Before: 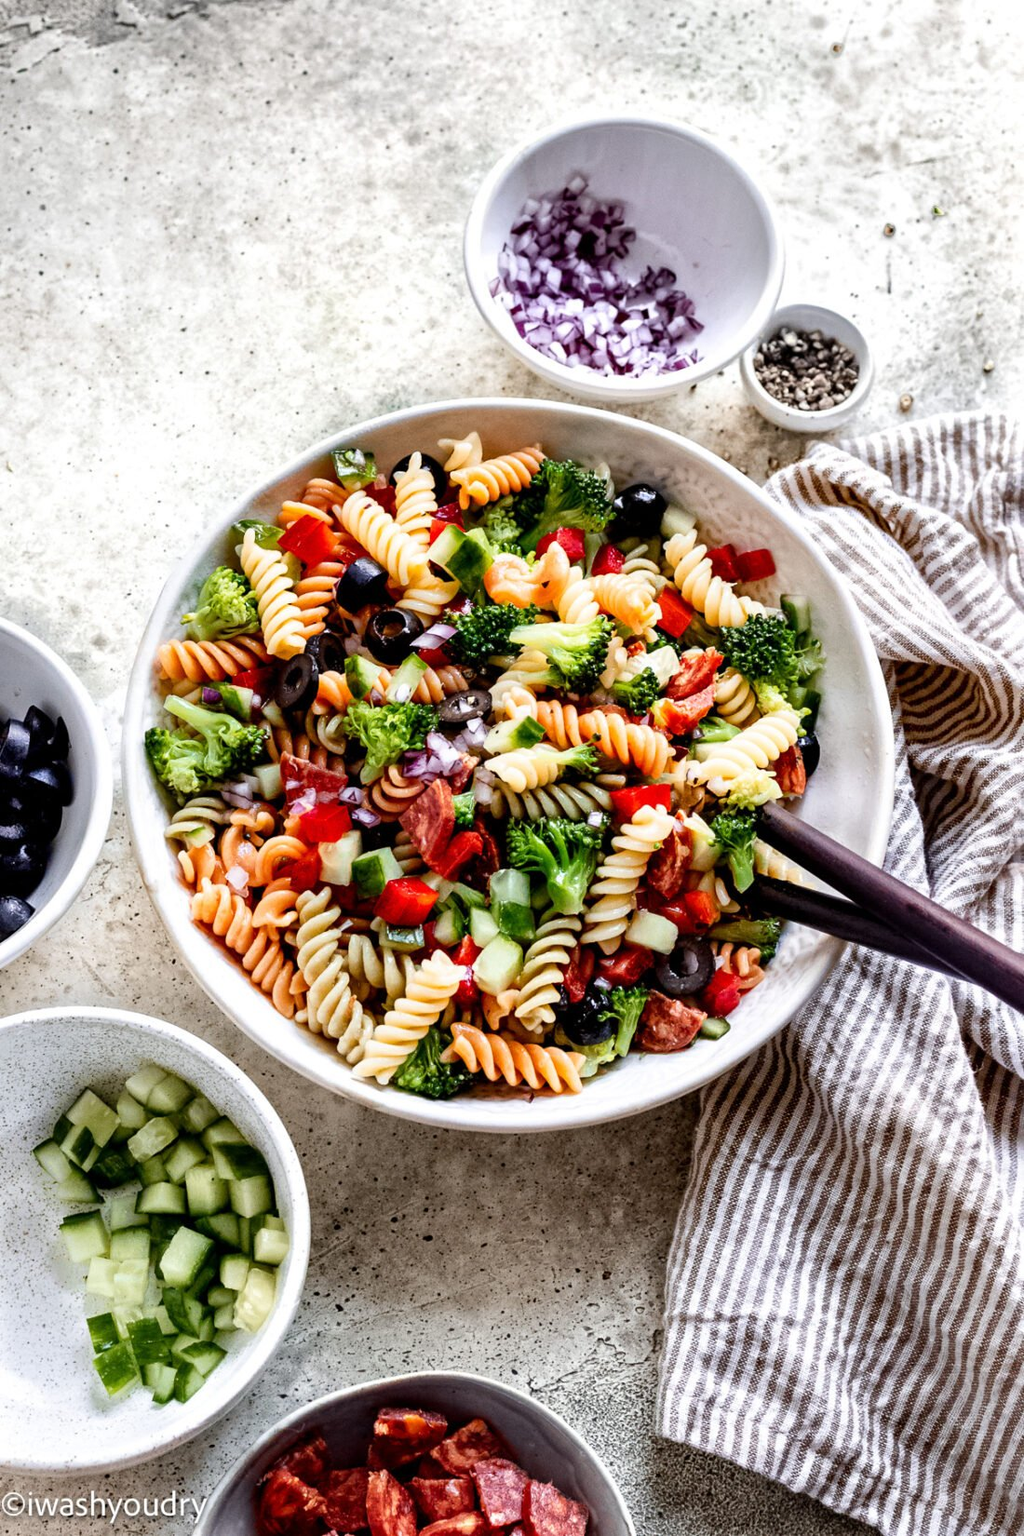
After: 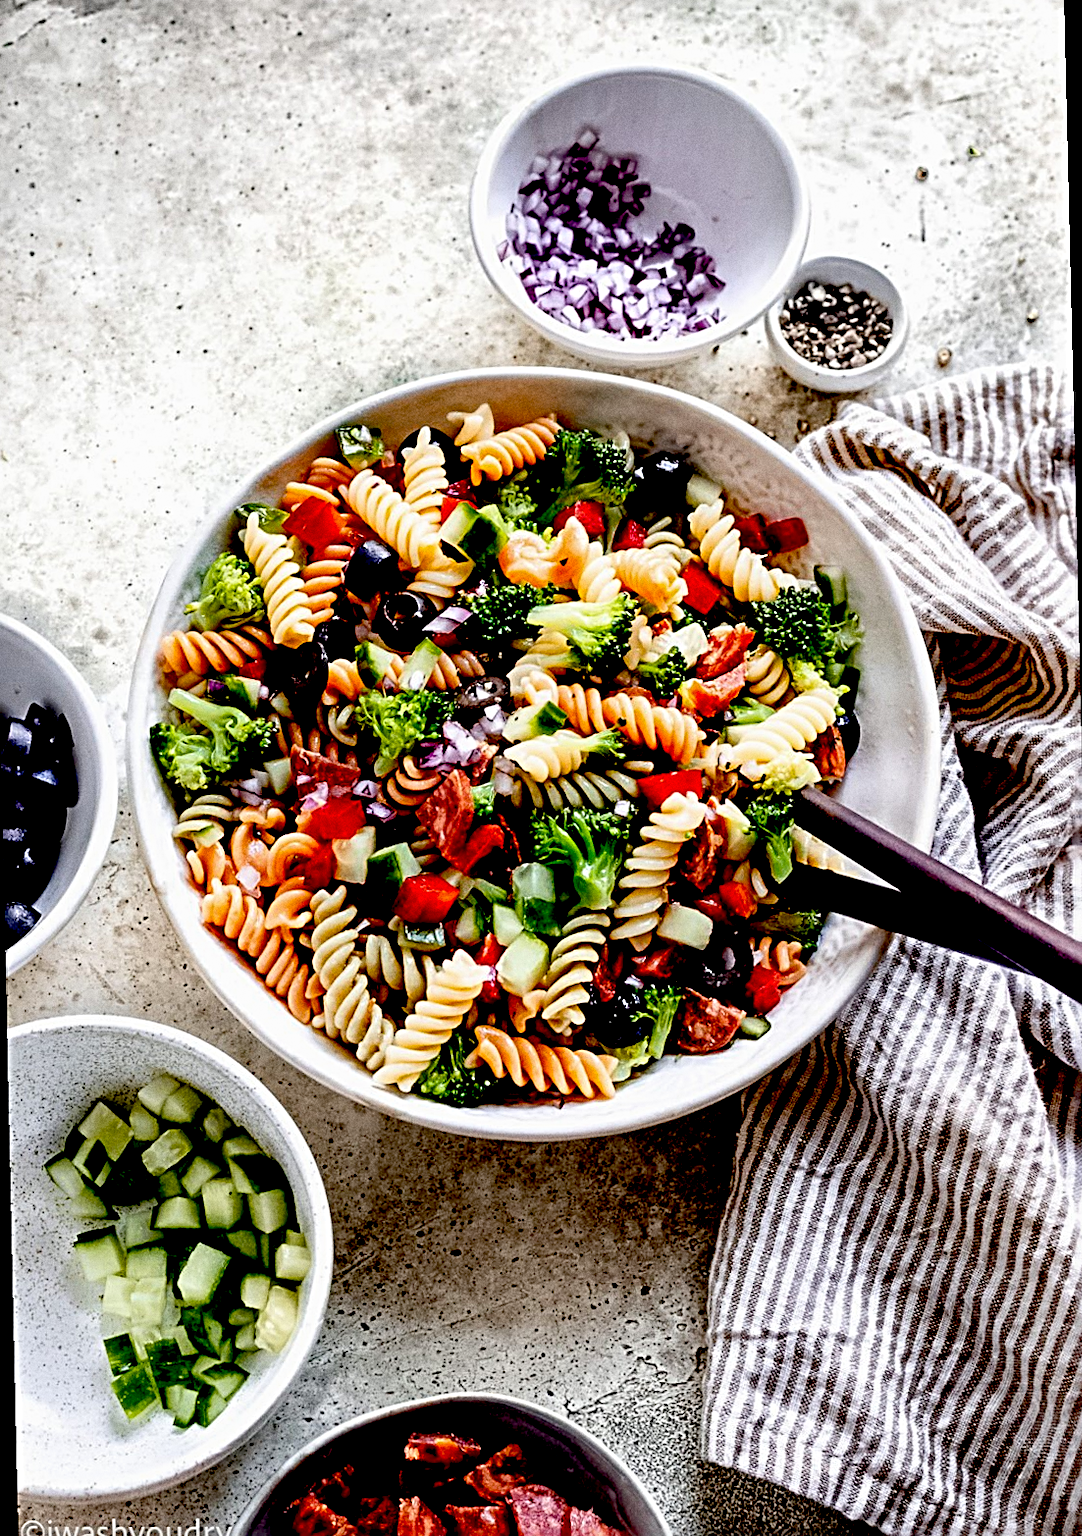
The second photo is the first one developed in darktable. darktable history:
rotate and perspective: rotation -1.32°, lens shift (horizontal) -0.031, crop left 0.015, crop right 0.985, crop top 0.047, crop bottom 0.982
sharpen: radius 3.119
exposure: black level correction 0.056, exposure -0.039 EV, compensate highlight preservation false
grain: on, module defaults
